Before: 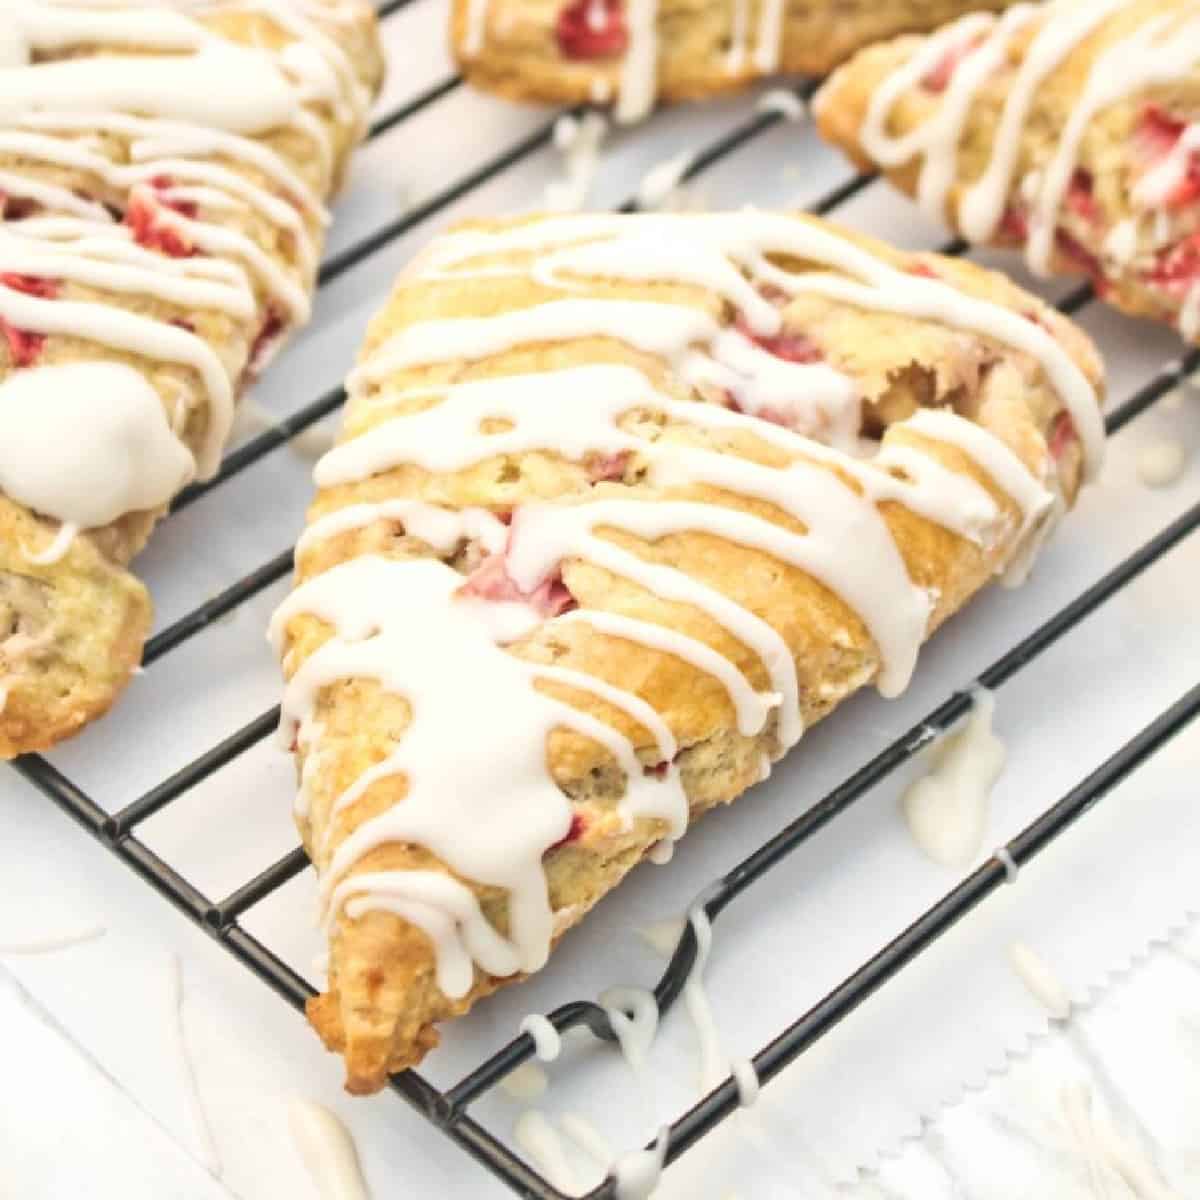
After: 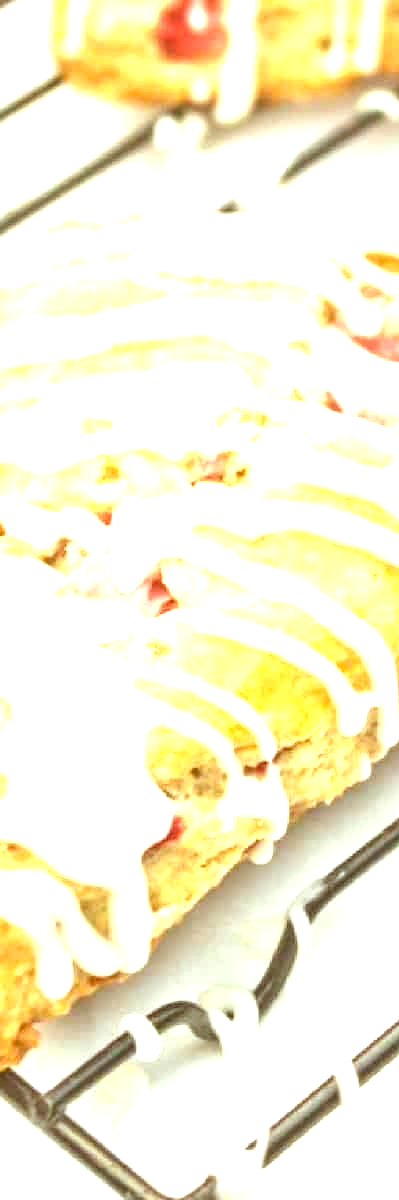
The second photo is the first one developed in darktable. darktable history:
crop: left 33.36%, right 33.36%
exposure: black level correction 0, exposure 1.3 EV, compensate exposure bias true, compensate highlight preservation false
color correction: highlights a* -5.3, highlights b* 9.8, shadows a* 9.8, shadows b* 24.26
local contrast: detail 110%
